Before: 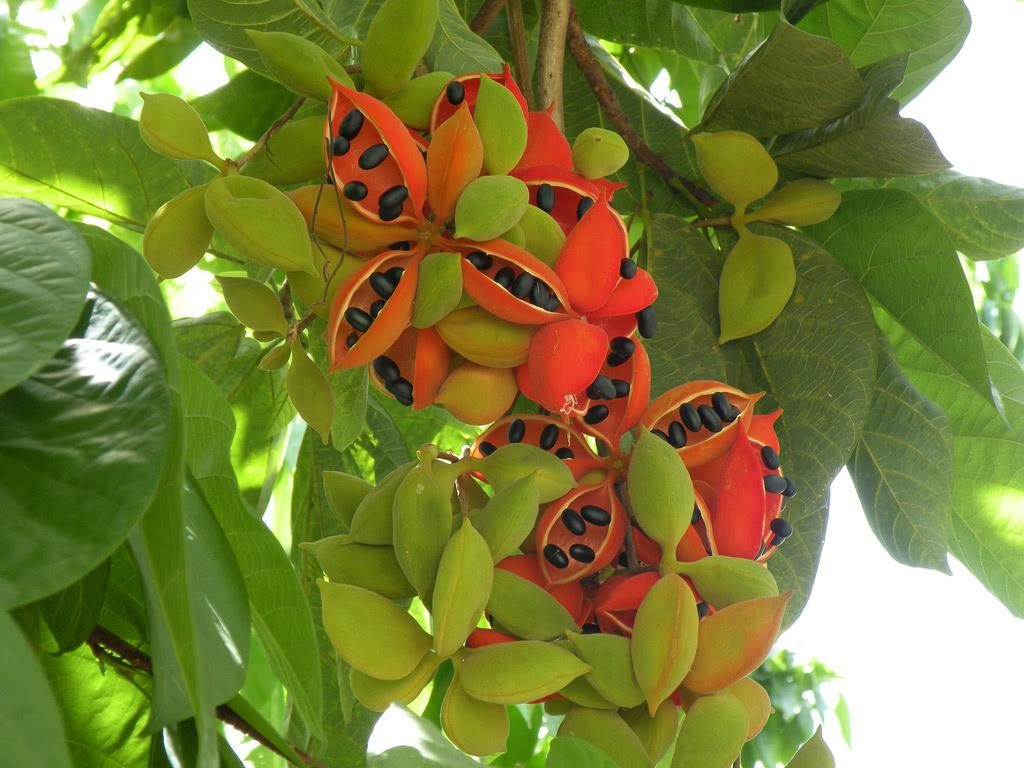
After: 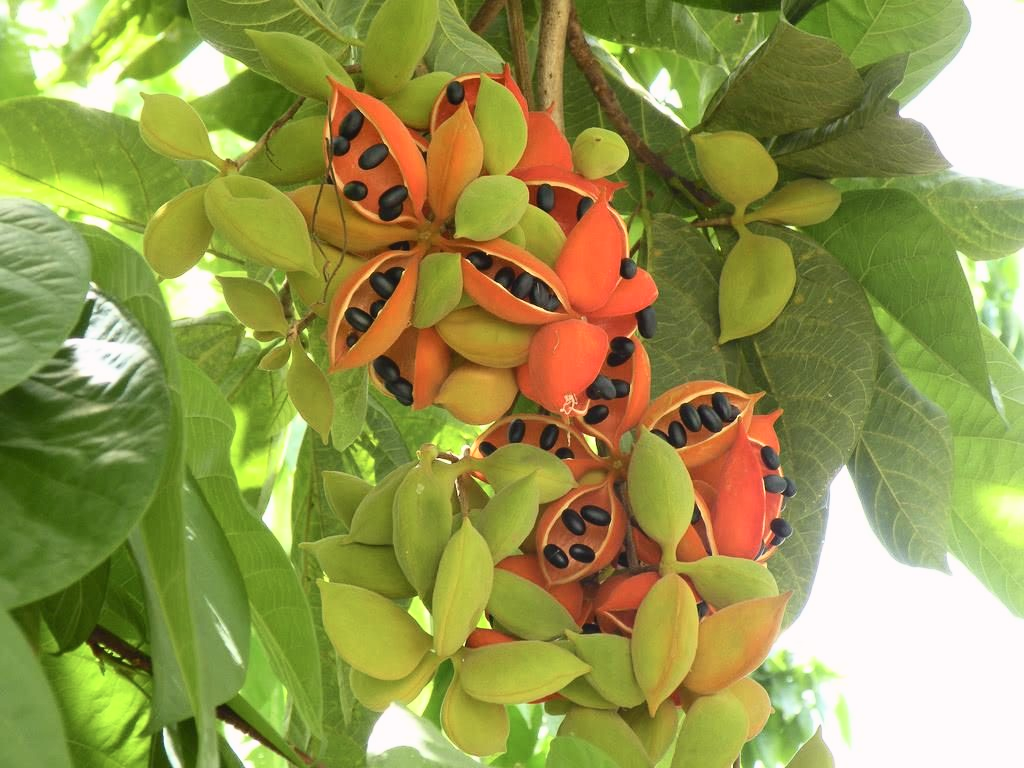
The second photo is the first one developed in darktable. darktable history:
tone curve: curves: ch0 [(0.003, 0.029) (0.202, 0.232) (0.46, 0.56) (0.611, 0.739) (0.843, 0.941) (1, 0.99)]; ch1 [(0, 0) (0.35, 0.356) (0.45, 0.453) (0.508, 0.515) (0.617, 0.601) (1, 1)]; ch2 [(0, 0) (0.456, 0.469) (0.5, 0.5) (0.556, 0.566) (0.635, 0.642) (1, 1)], color space Lab, independent channels, preserve colors none
